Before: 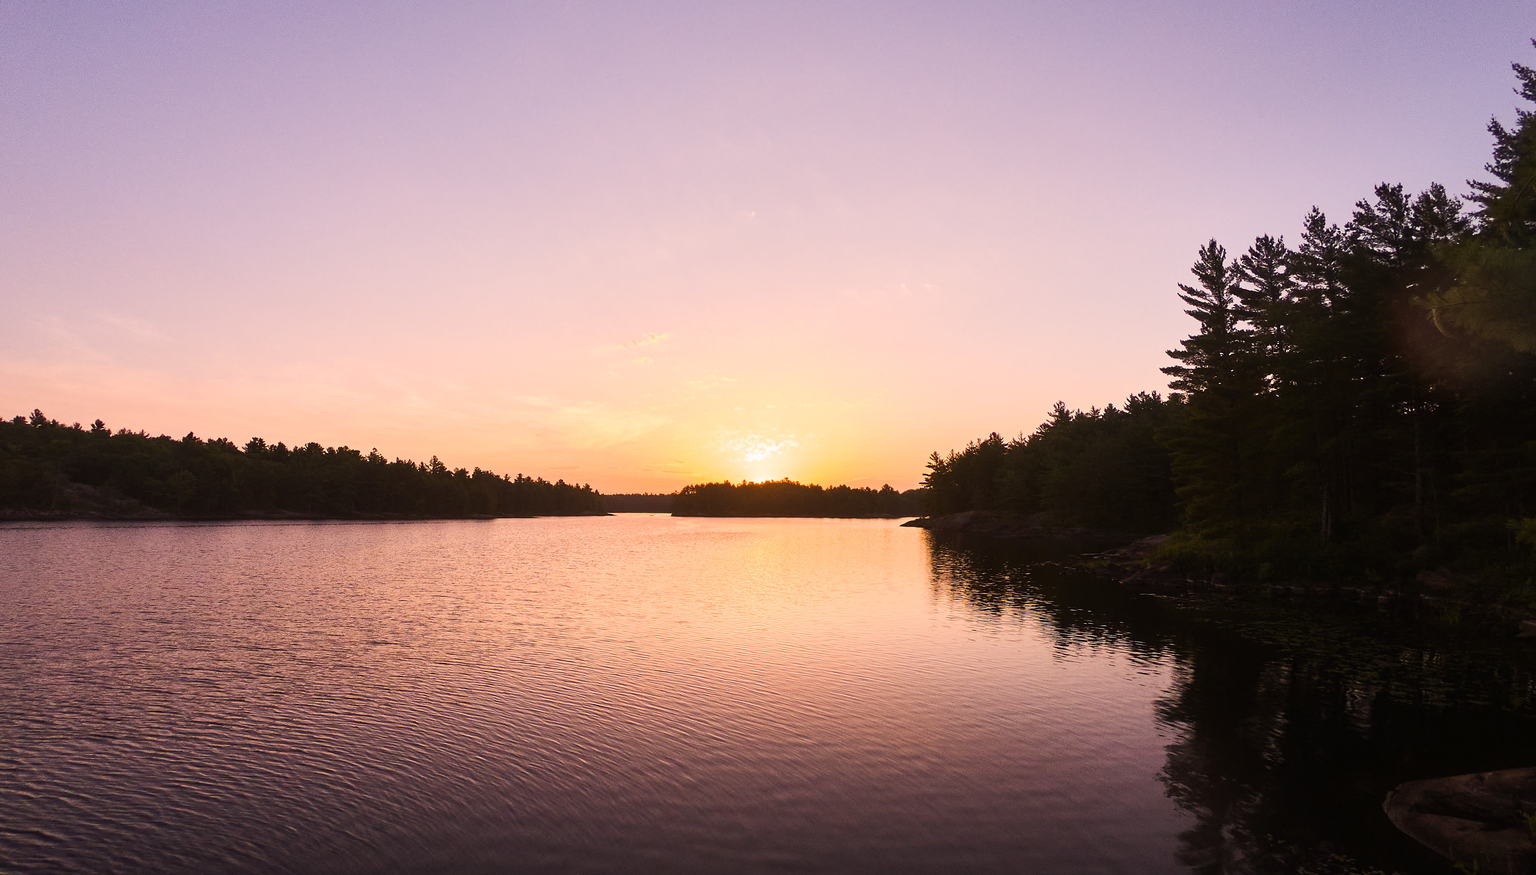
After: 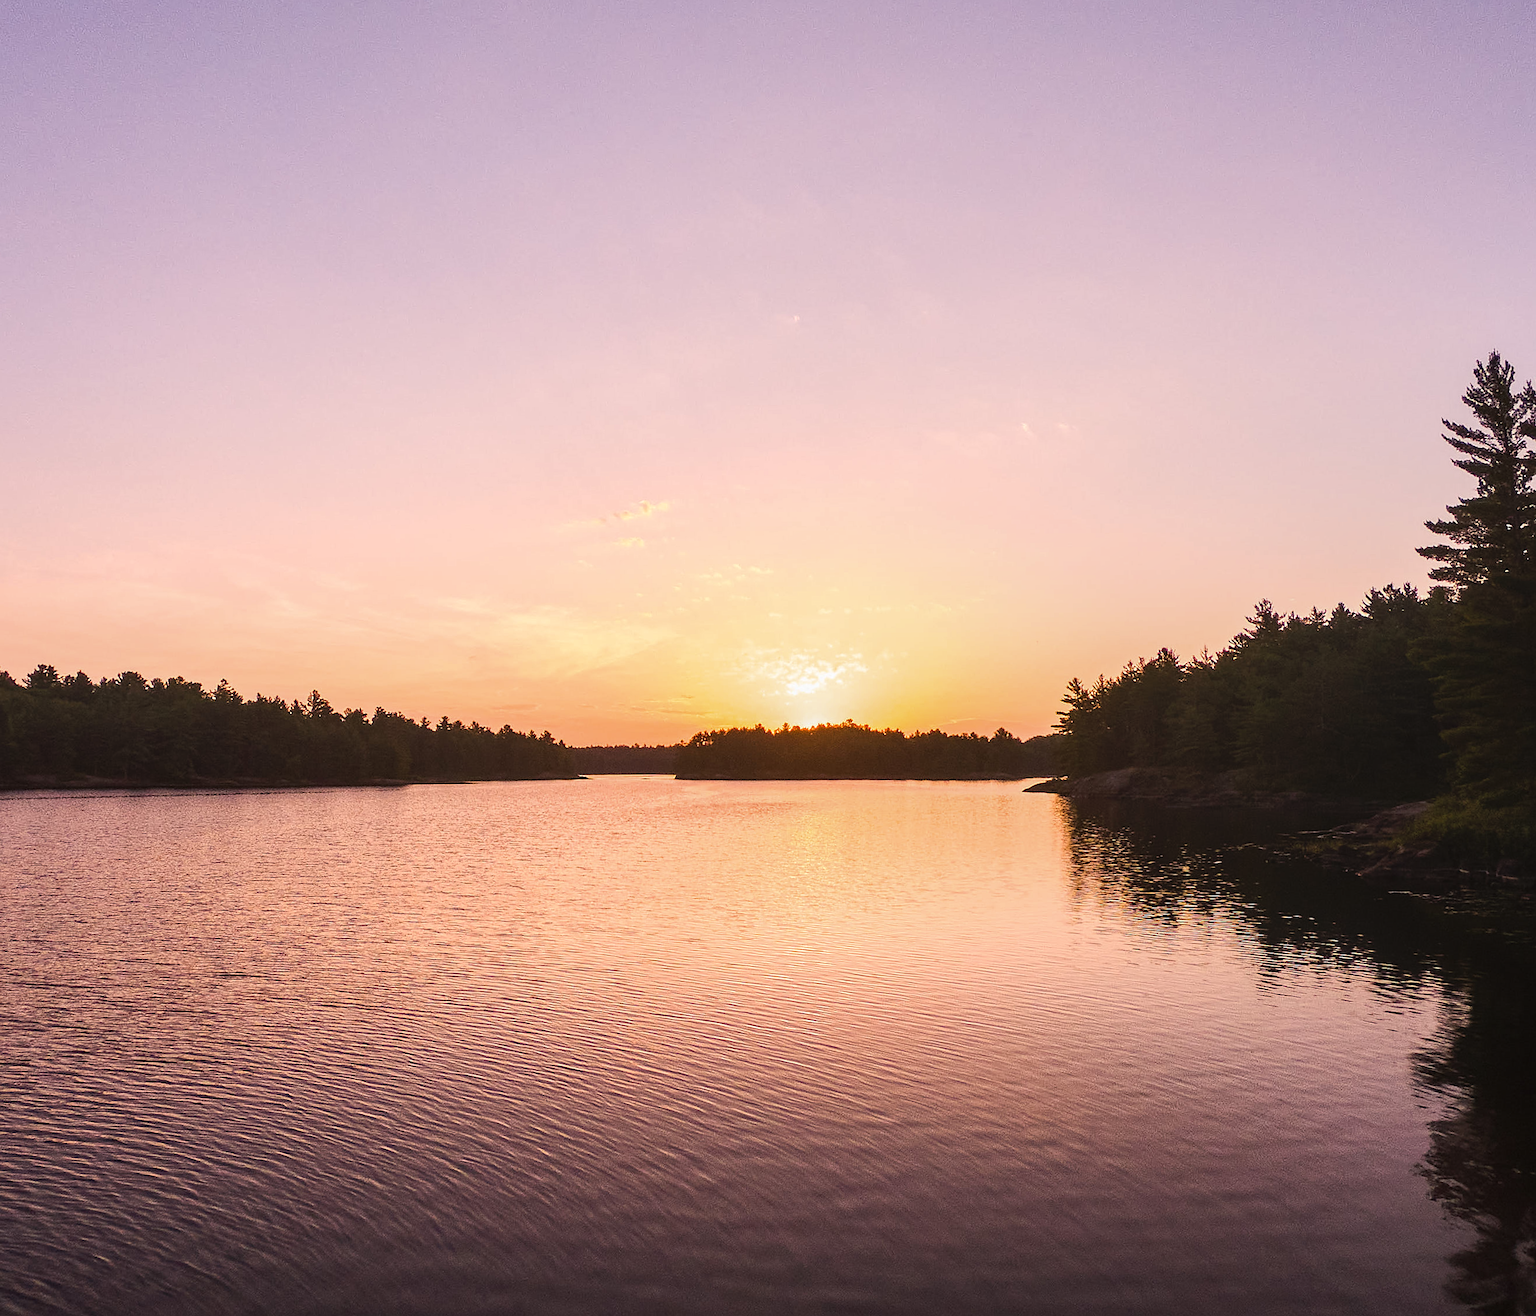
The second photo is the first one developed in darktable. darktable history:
sharpen: radius 1.272, amount 0.305, threshold 0
crop and rotate: left 14.385%, right 18.948%
local contrast: on, module defaults
rotate and perspective: rotation -0.45°, automatic cropping original format, crop left 0.008, crop right 0.992, crop top 0.012, crop bottom 0.988
